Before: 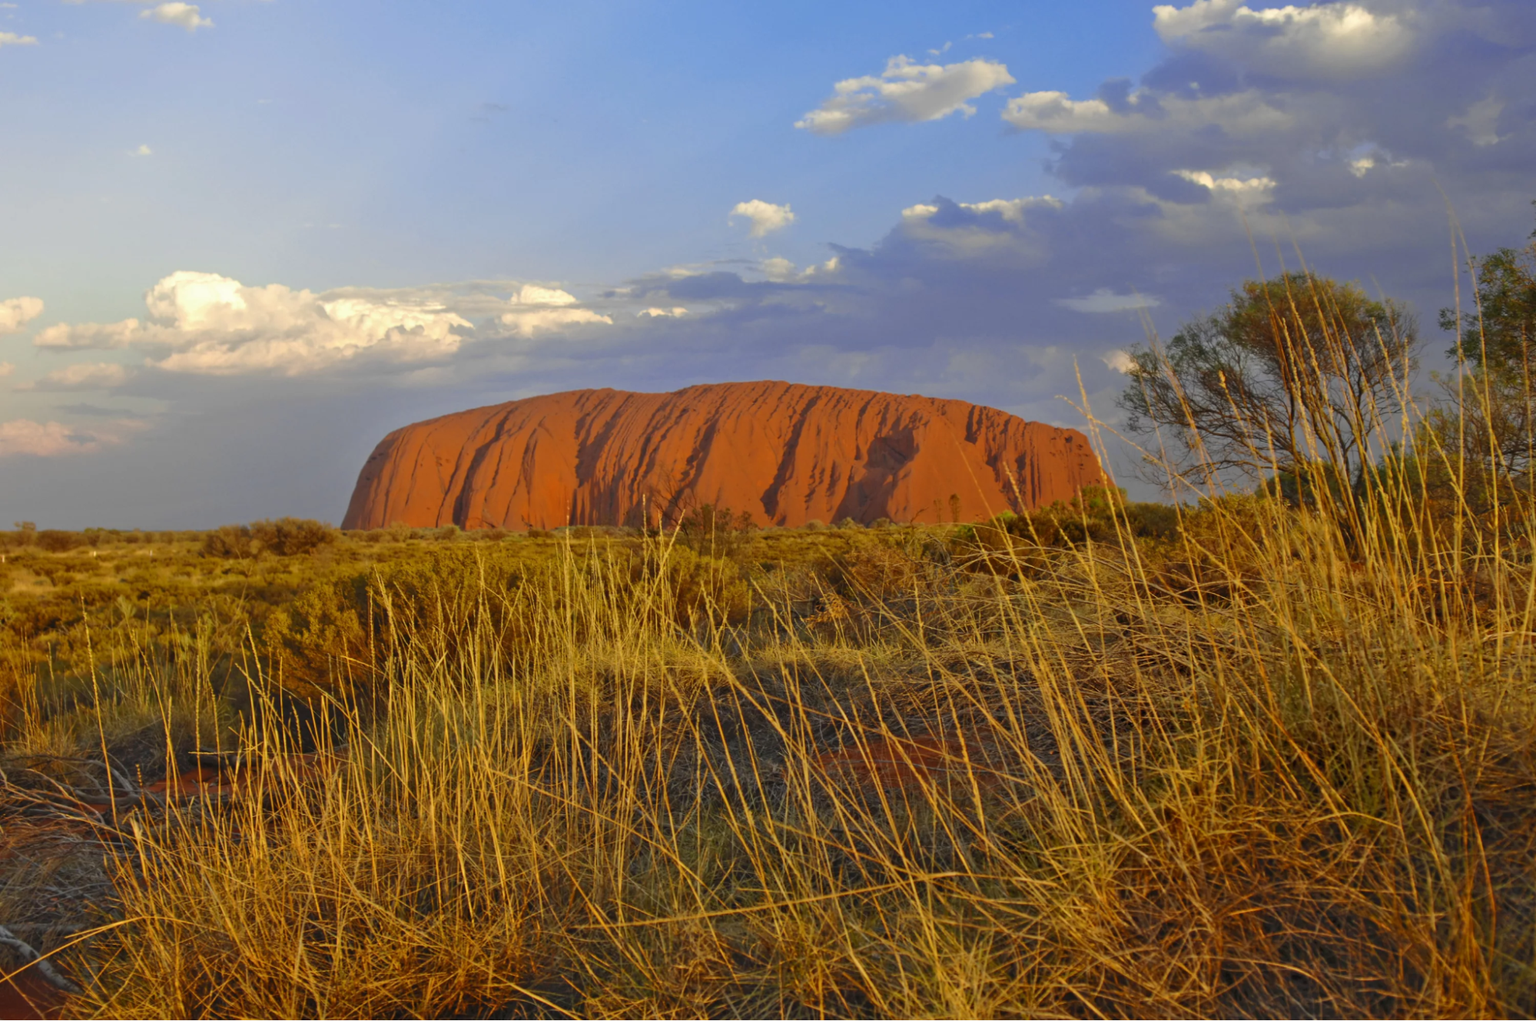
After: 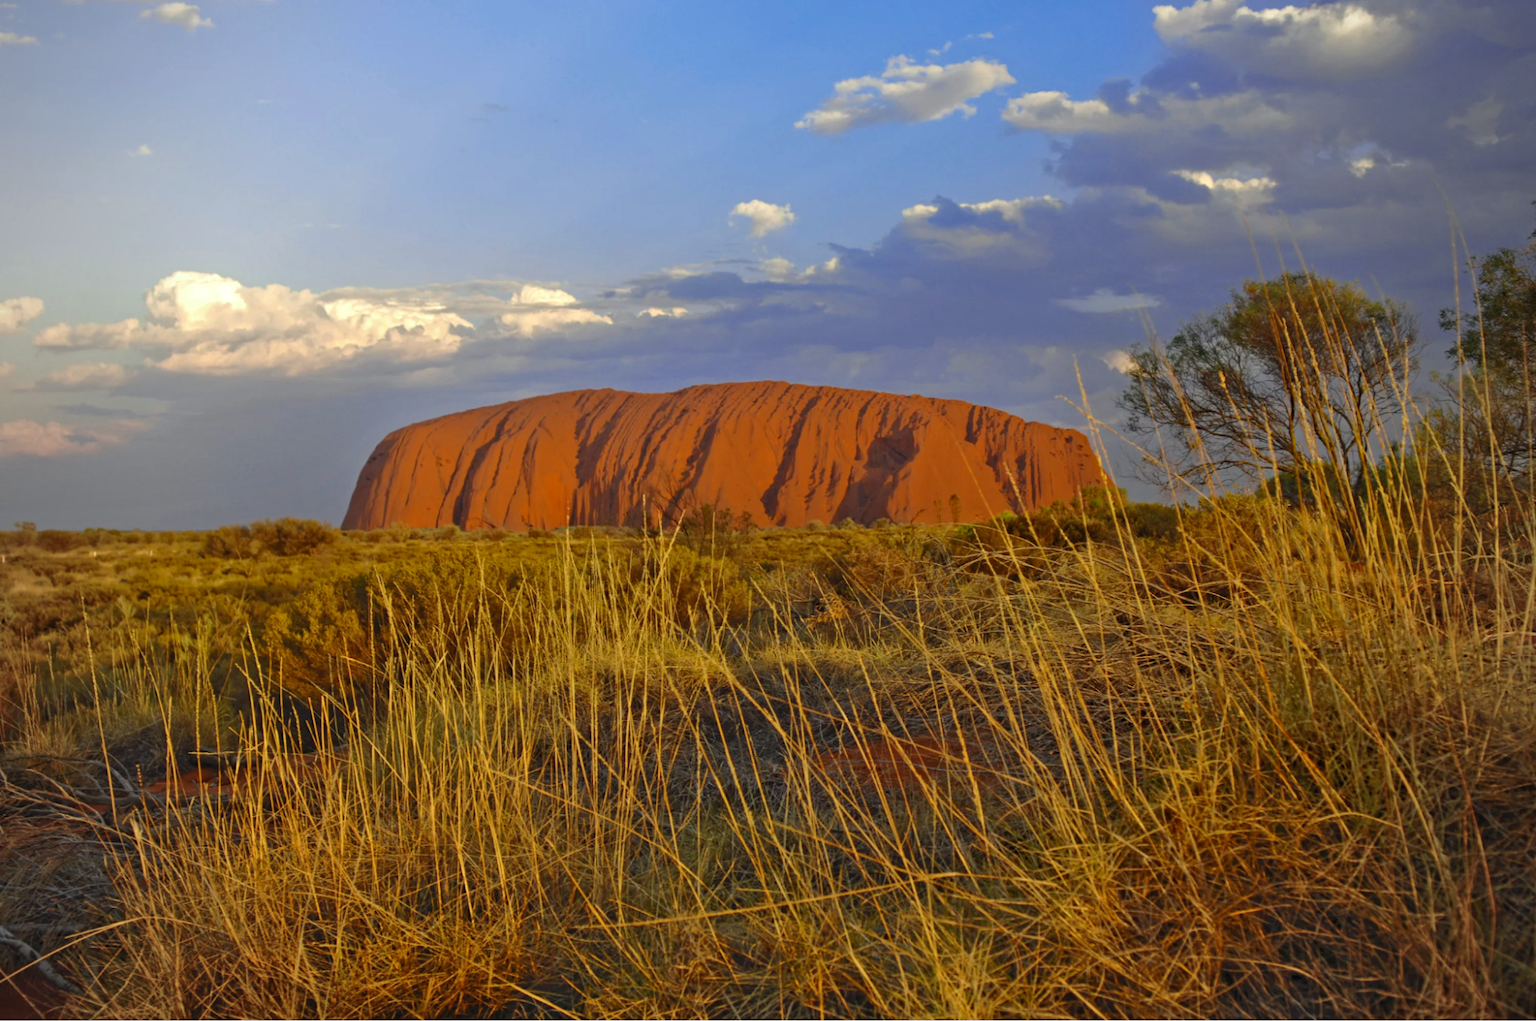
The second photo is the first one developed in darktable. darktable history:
vignetting: fall-off radius 60.92%
haze removal: compatibility mode true, adaptive false
